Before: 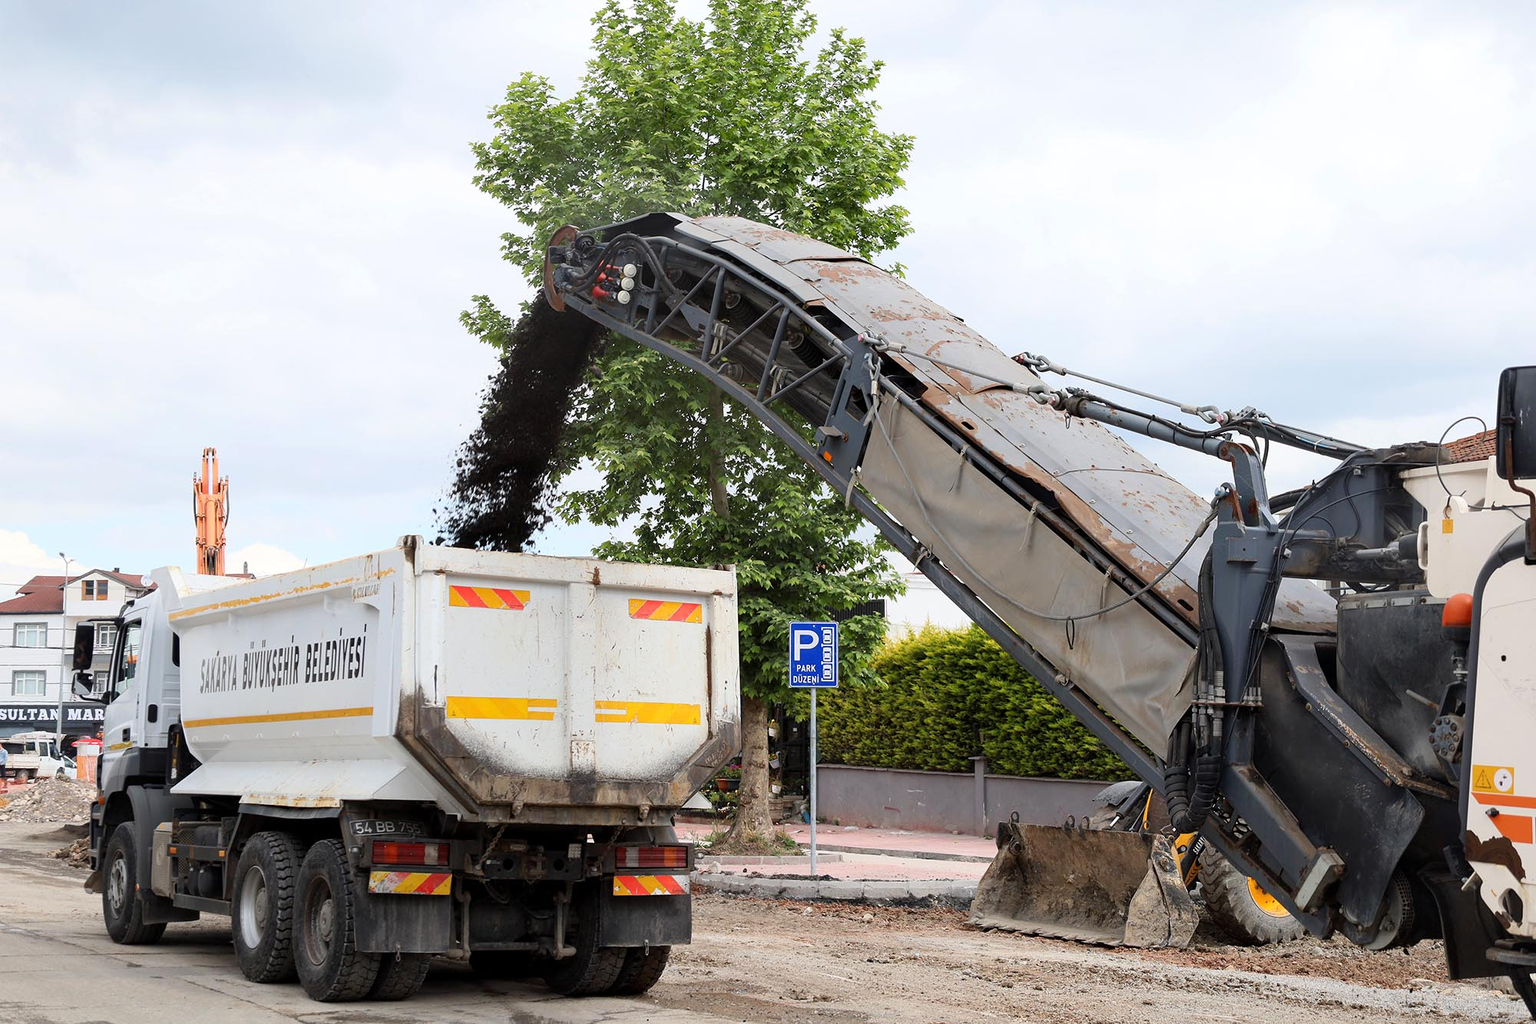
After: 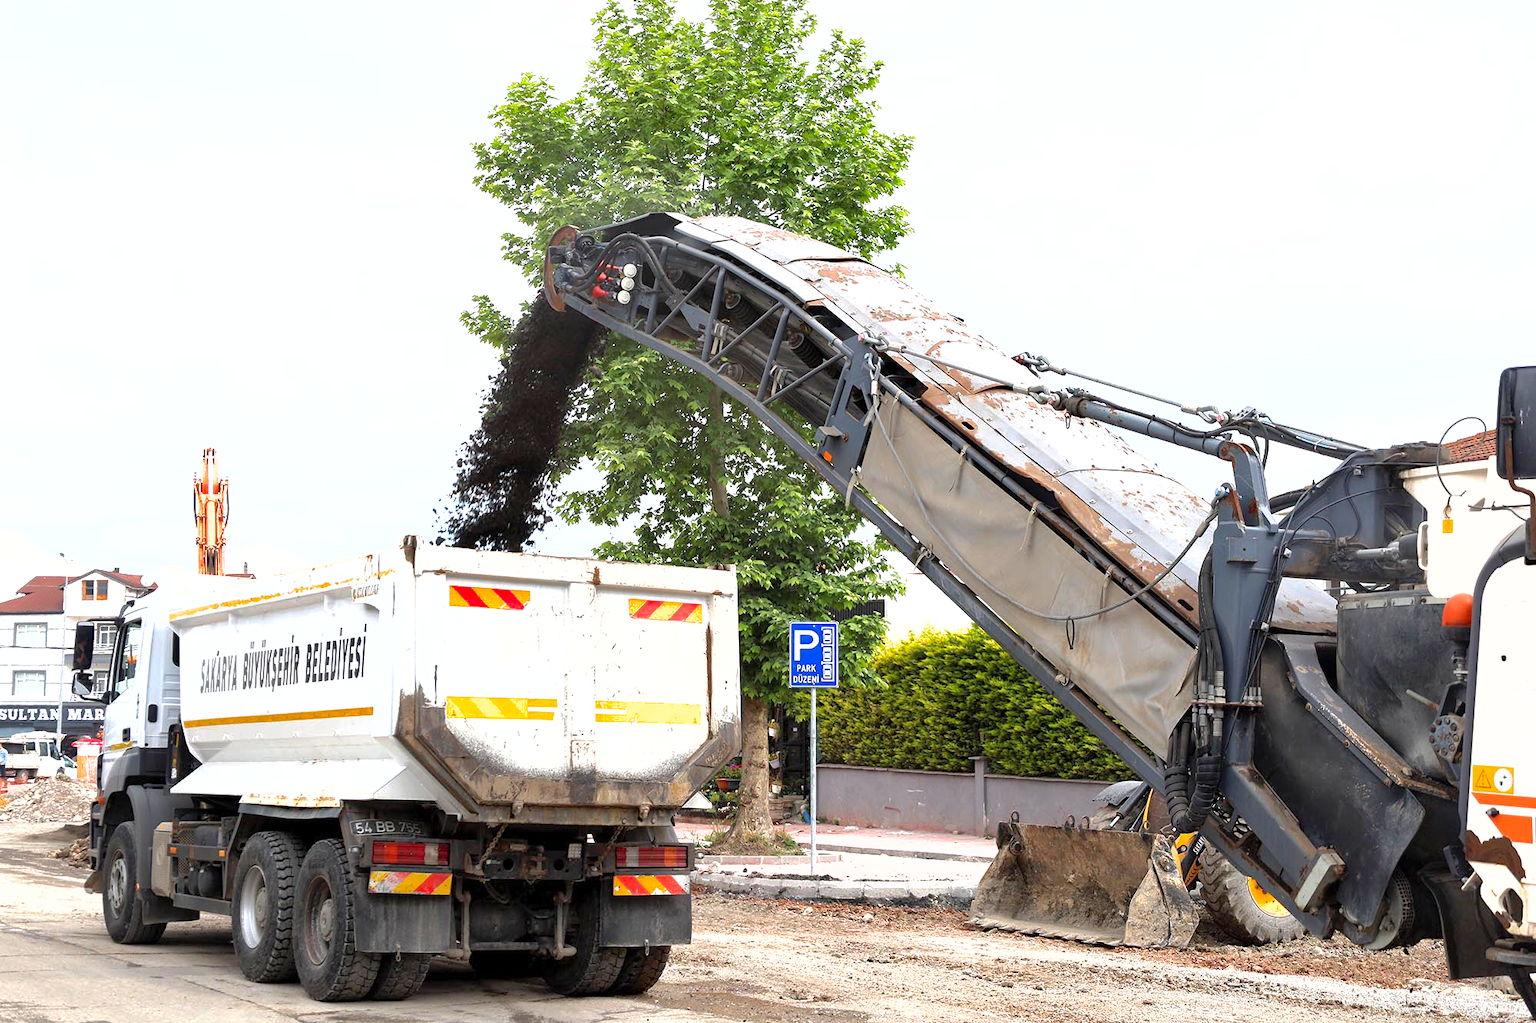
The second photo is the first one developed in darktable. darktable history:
shadows and highlights: on, module defaults
levels: levels [0, 0.394, 0.787]
